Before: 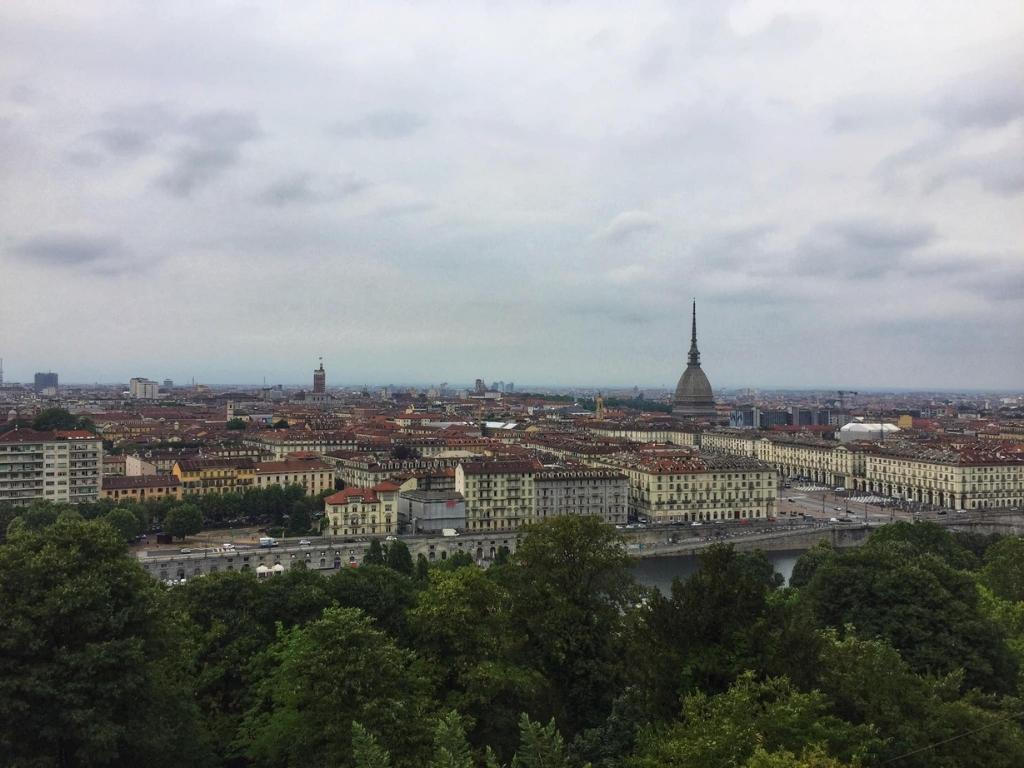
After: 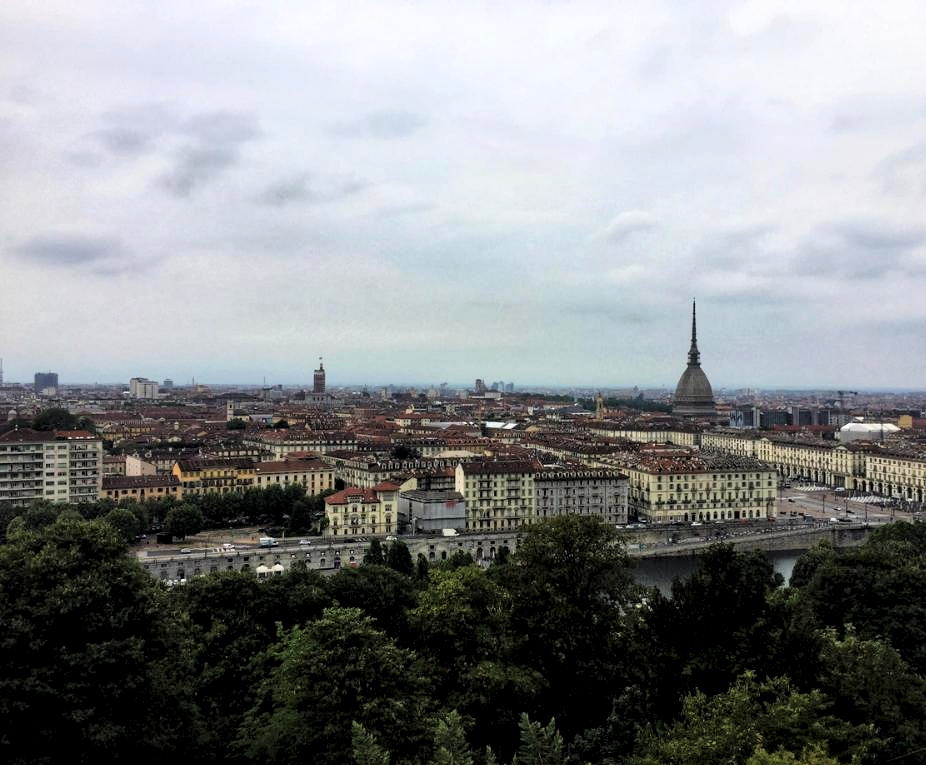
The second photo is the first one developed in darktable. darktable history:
exposure: compensate exposure bias true, compensate highlight preservation false
crop: right 9.487%, bottom 0.025%
levels: mode automatic, black 8.53%, levels [0, 0.394, 0.787]
local contrast: mode bilateral grid, contrast 19, coarseness 100, detail 150%, midtone range 0.2
contrast brightness saturation: contrast 0.197, brightness 0.16, saturation 0.228
